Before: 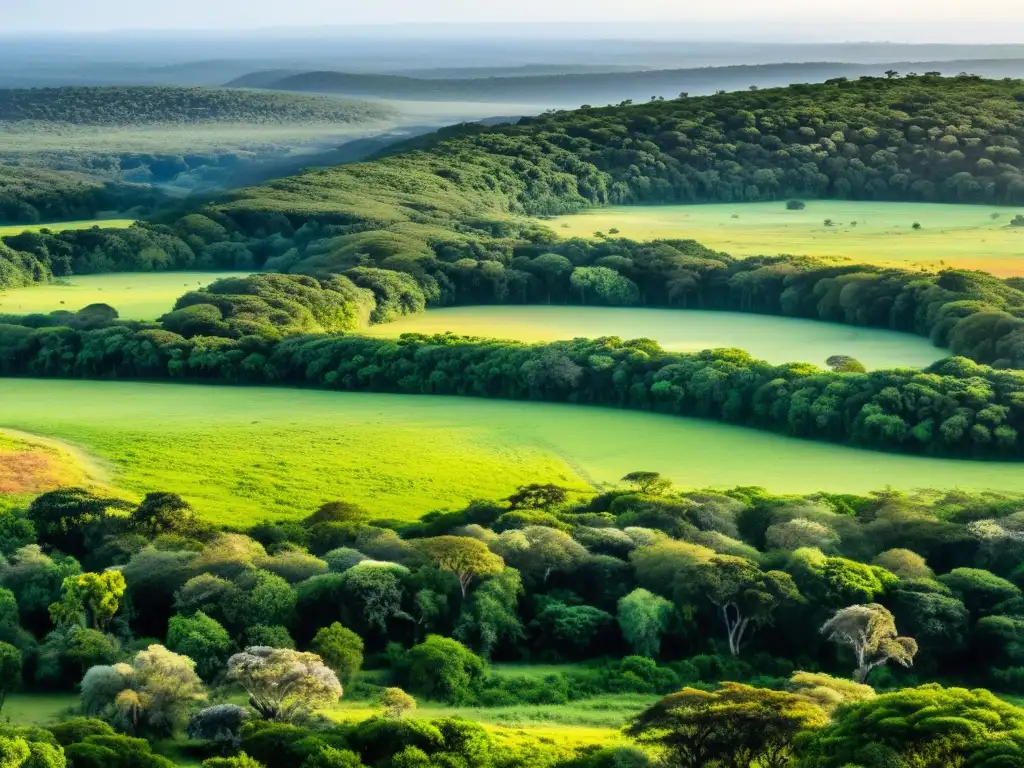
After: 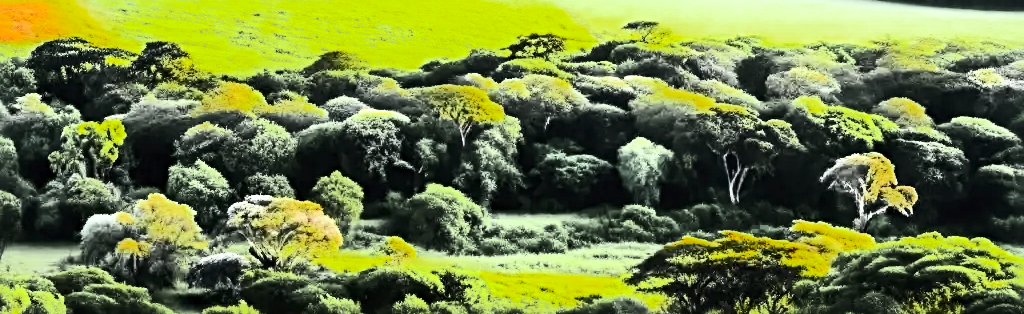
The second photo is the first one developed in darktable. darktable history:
color zones: curves: ch0 [(0.004, 0.388) (0.125, 0.392) (0.25, 0.404) (0.375, 0.5) (0.5, 0.5) (0.625, 0.5) (0.75, 0.5) (0.875, 0.5)]; ch1 [(0, 0.5) (0.125, 0.5) (0.25, 0.5) (0.375, 0.124) (0.524, 0.124) (0.645, 0.128) (0.789, 0.132) (0.914, 0.096) (0.998, 0.068)]
crop and rotate: top 58.731%, bottom 0.305%
exposure: black level correction 0, exposure 1.096 EV, compensate exposure bias true, compensate highlight preservation false
sharpen: radius 3.952
contrast brightness saturation: contrast 0.413, brightness 0.112, saturation 0.206
